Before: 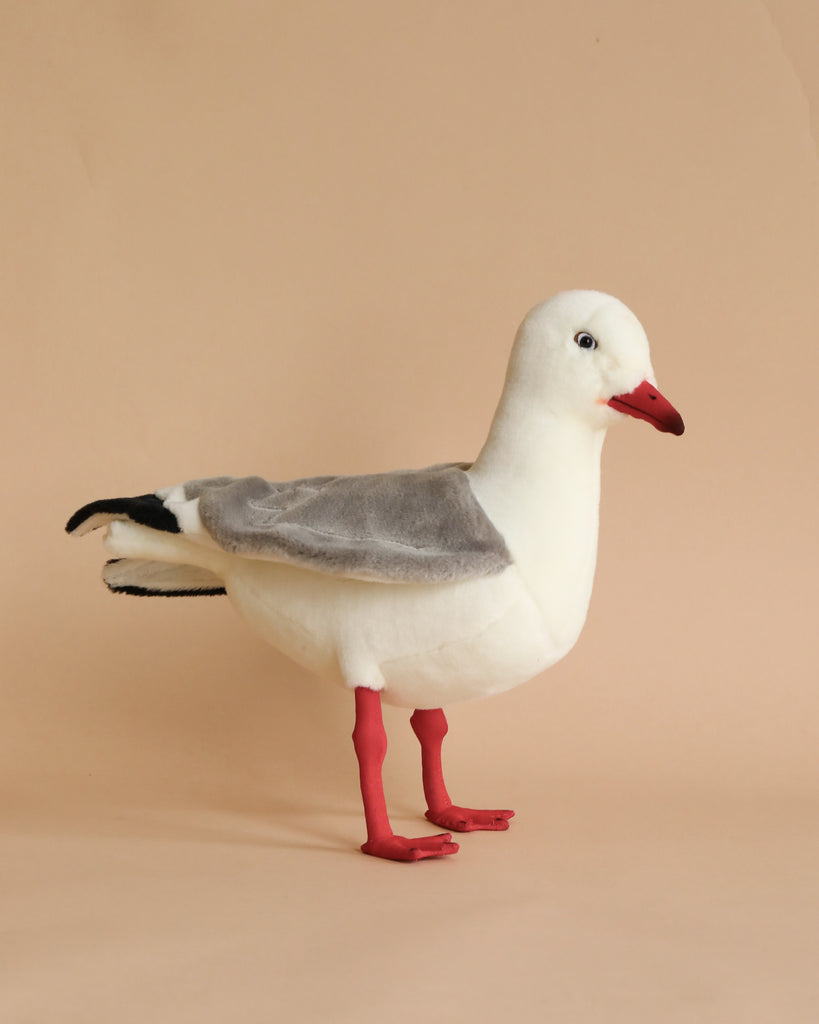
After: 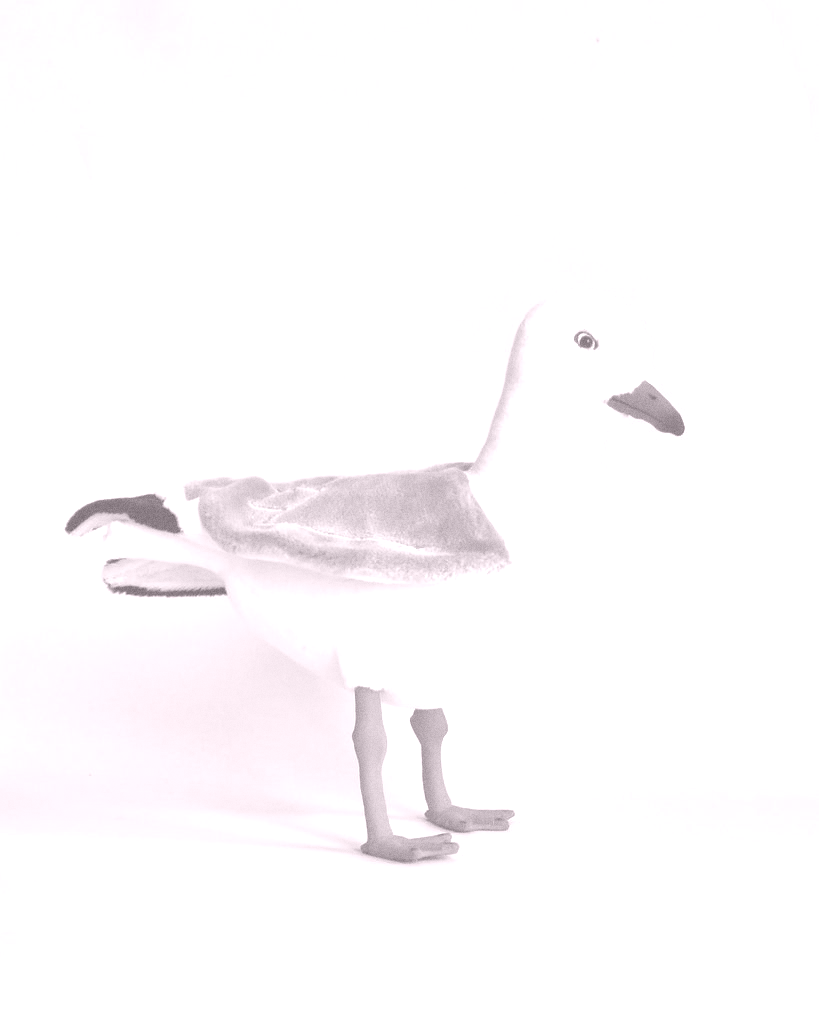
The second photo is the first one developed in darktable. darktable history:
contrast brightness saturation: saturation -0.05
shadows and highlights: shadows 30.63, highlights -63.22, shadows color adjustment 98%, highlights color adjustment 58.61%, soften with gaussian
grain: on, module defaults
colorize: hue 25.2°, saturation 83%, source mix 82%, lightness 79%, version 1
